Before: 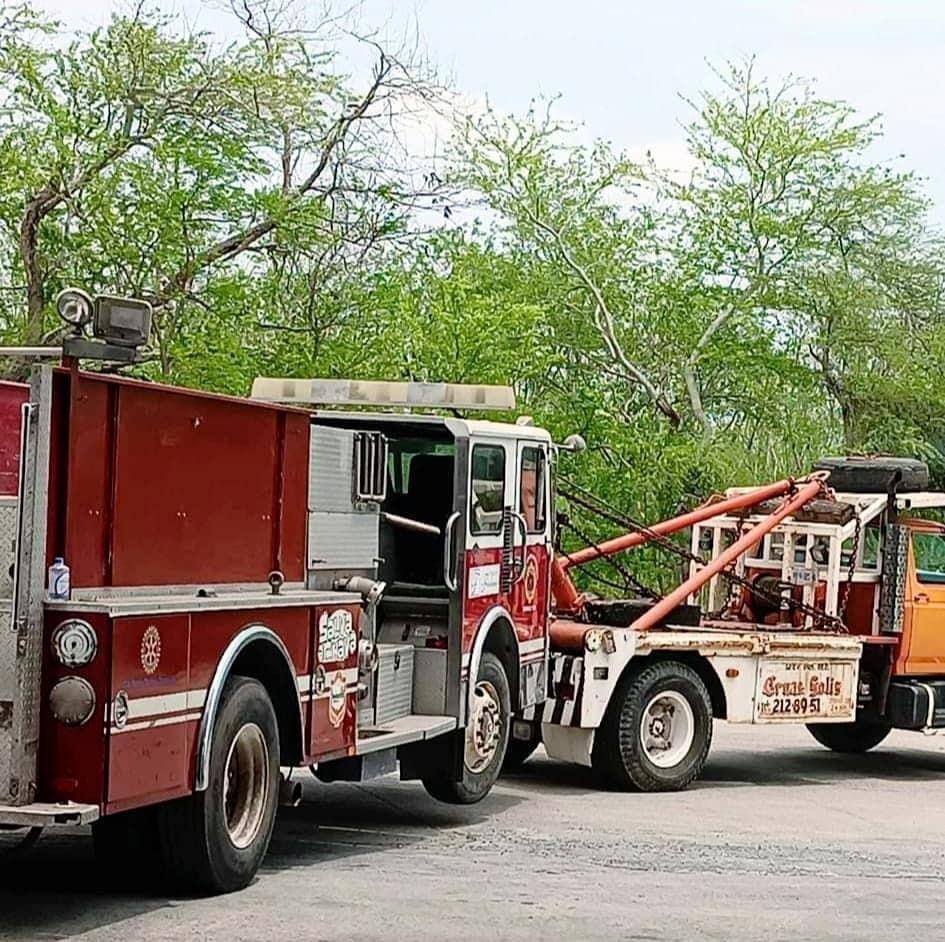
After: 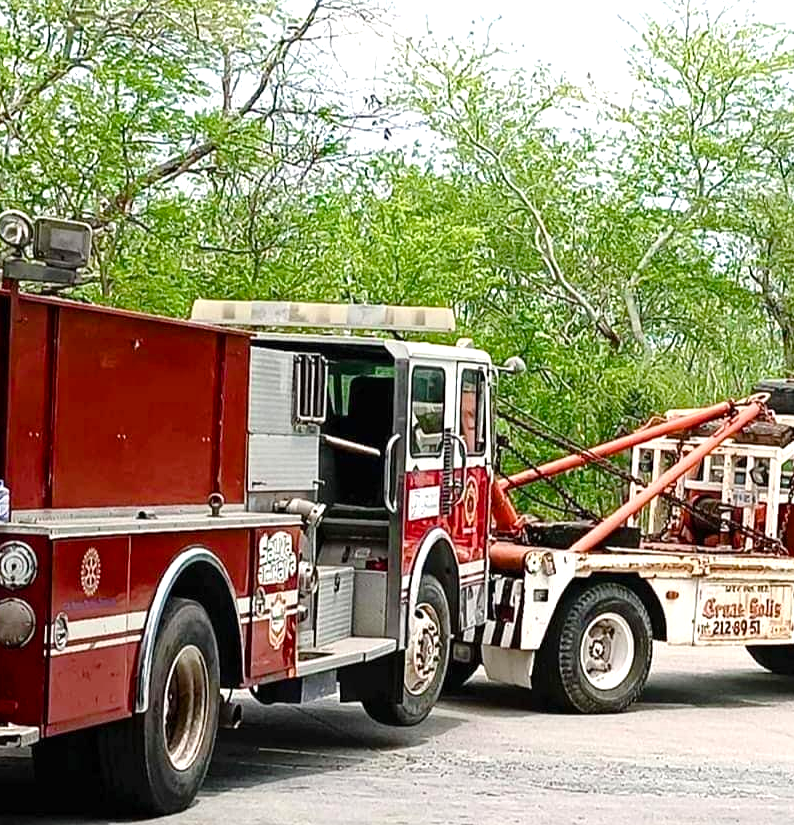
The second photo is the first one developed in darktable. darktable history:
exposure: exposure 0.497 EV, compensate exposure bias true, compensate highlight preservation false
shadows and highlights: radius 335.8, shadows 64.49, highlights 5.79, compress 87.52%, soften with gaussian
color balance rgb: perceptual saturation grading › global saturation 15.539%, perceptual saturation grading › highlights -18.976%, perceptual saturation grading › shadows 20.391%
crop: left 6.415%, top 8.377%, right 9.539%, bottom 3.994%
